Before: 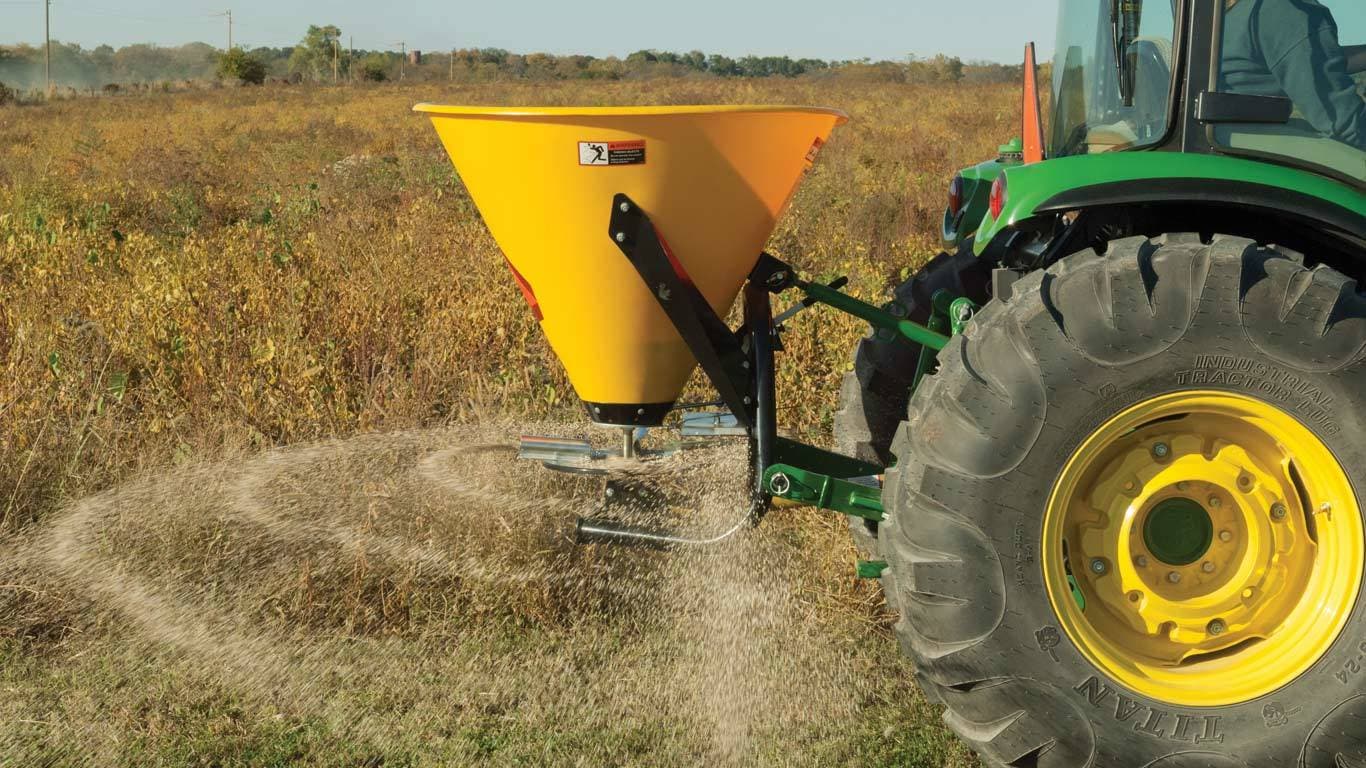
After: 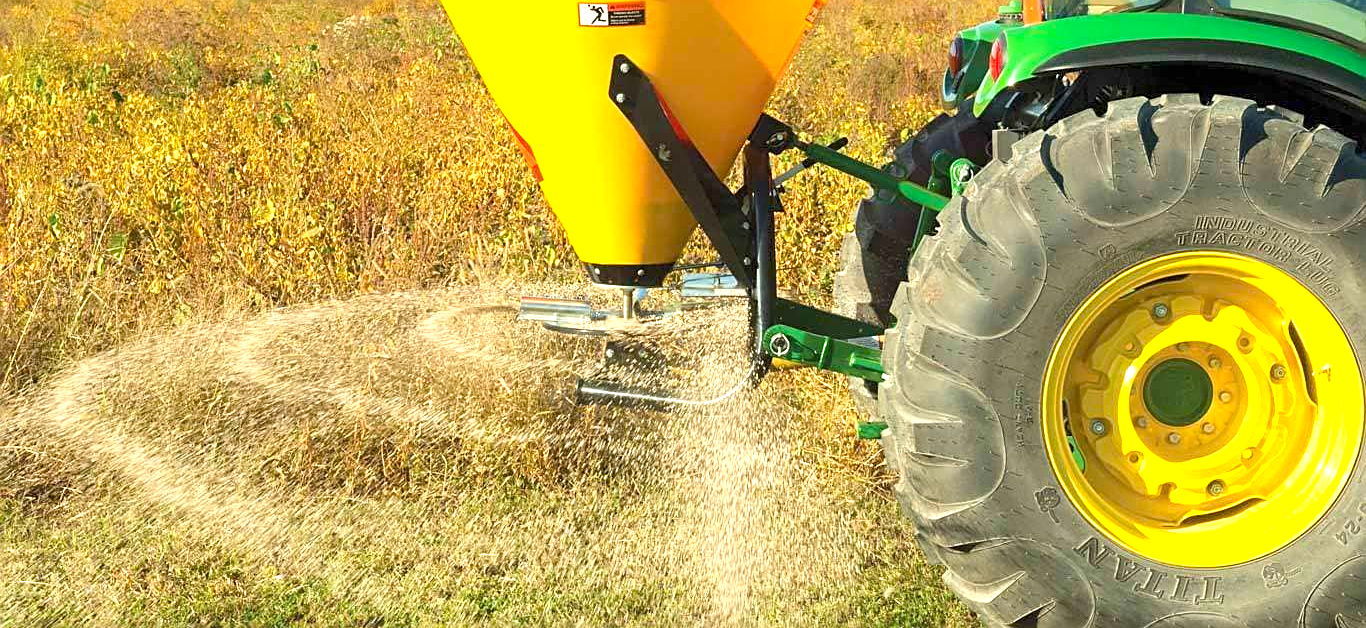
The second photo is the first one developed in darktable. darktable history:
crop and rotate: top 18.162%
sharpen: on, module defaults
exposure: black level correction 0.001, exposure 1.398 EV, compensate highlight preservation false
color balance rgb: shadows lift › luminance -10.304%, perceptual saturation grading › global saturation 19.544%, contrast -10.288%
